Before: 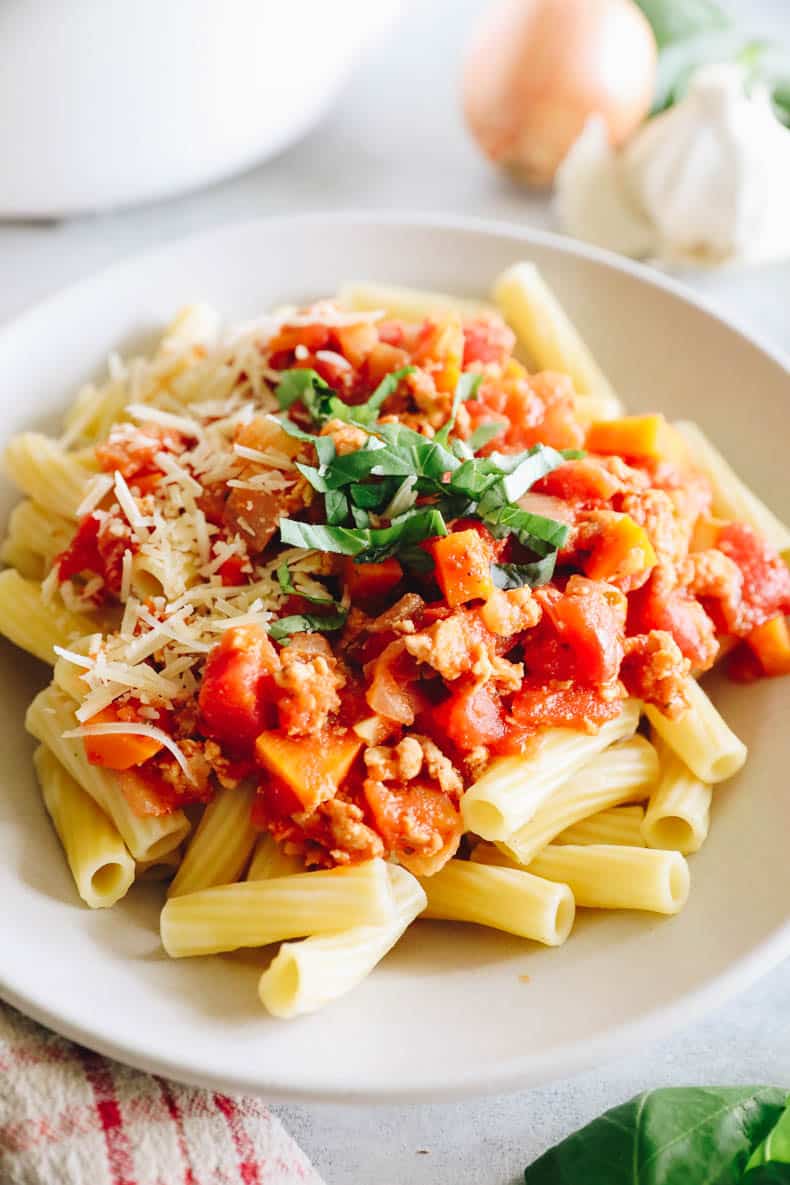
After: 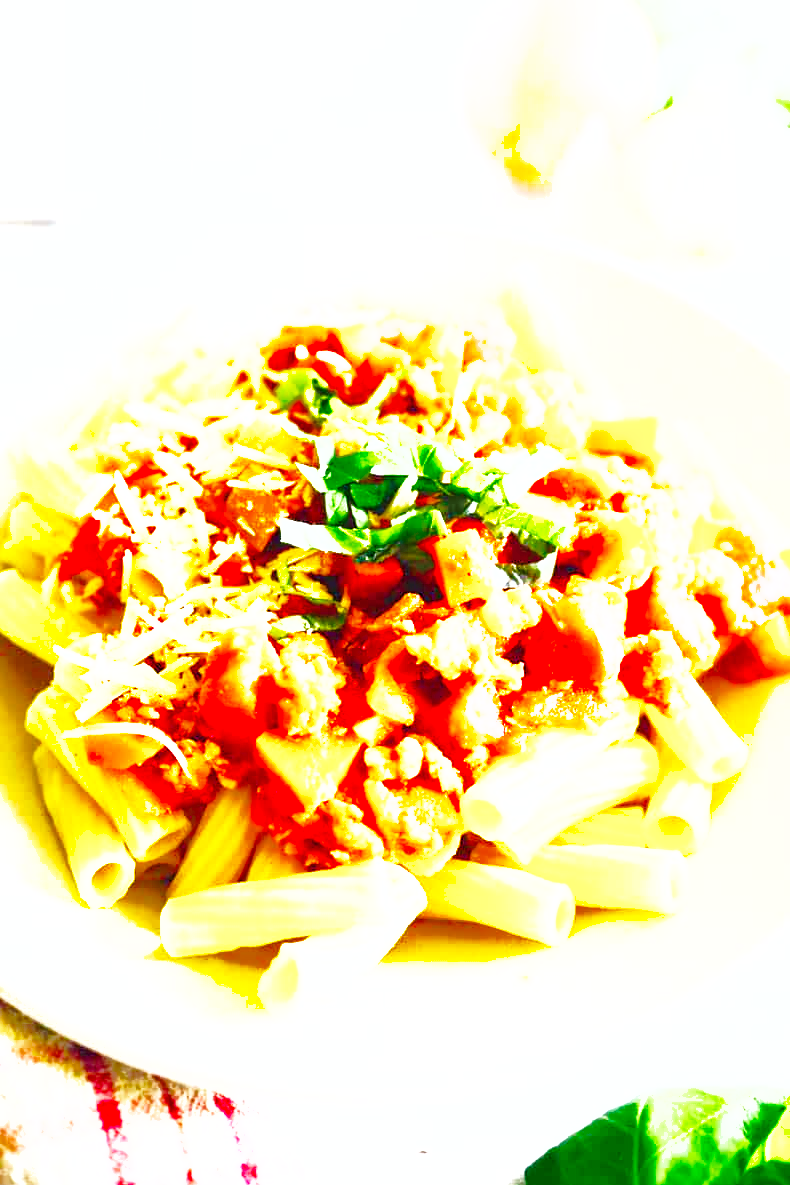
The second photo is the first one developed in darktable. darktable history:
color balance rgb: linear chroma grading › global chroma 9%, perceptual saturation grading › global saturation 36%, perceptual saturation grading › shadows 35%, perceptual brilliance grading › global brilliance 15%, perceptual brilliance grading › shadows -35%, global vibrance 15%
exposure: black level correction 0.001, exposure 1.398 EV, compensate exposure bias true, compensate highlight preservation false
base curve: curves: ch0 [(0, 0) (0.028, 0.03) (0.121, 0.232) (0.46, 0.748) (0.859, 0.968) (1, 1)], preserve colors none
white balance: red 0.974, blue 1.044
shadows and highlights: on, module defaults
